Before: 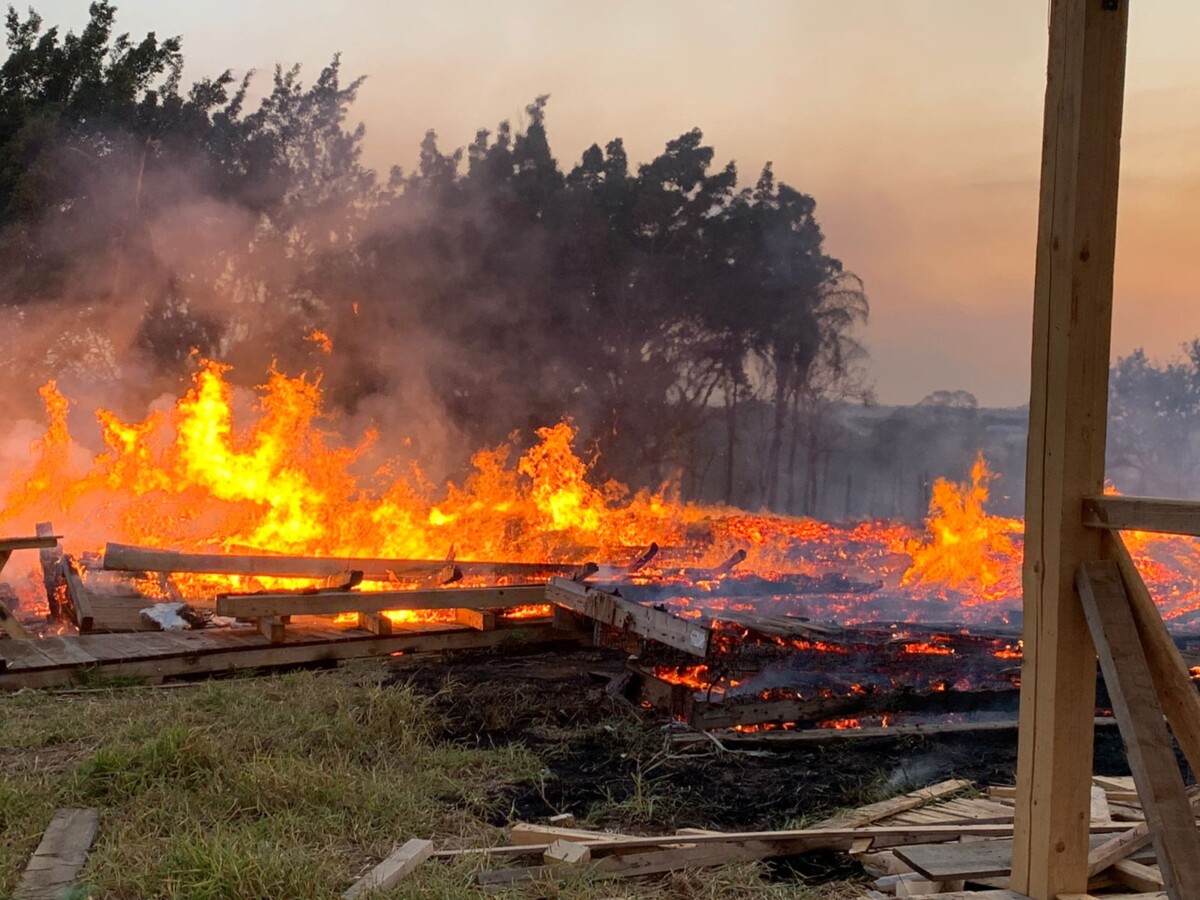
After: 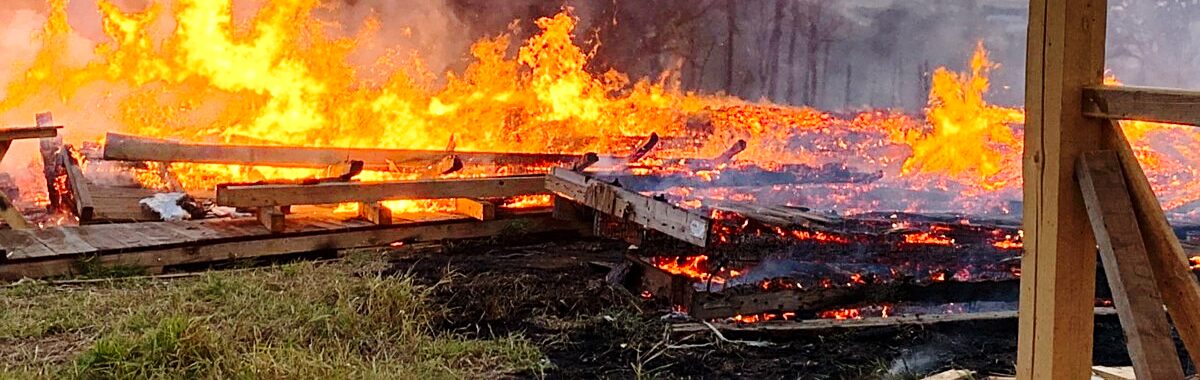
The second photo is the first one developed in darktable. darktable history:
base curve: curves: ch0 [(0, 0) (0.028, 0.03) (0.121, 0.232) (0.46, 0.748) (0.859, 0.968) (1, 1)], preserve colors none
sharpen: on, module defaults
crop: top 45.565%, bottom 12.148%
